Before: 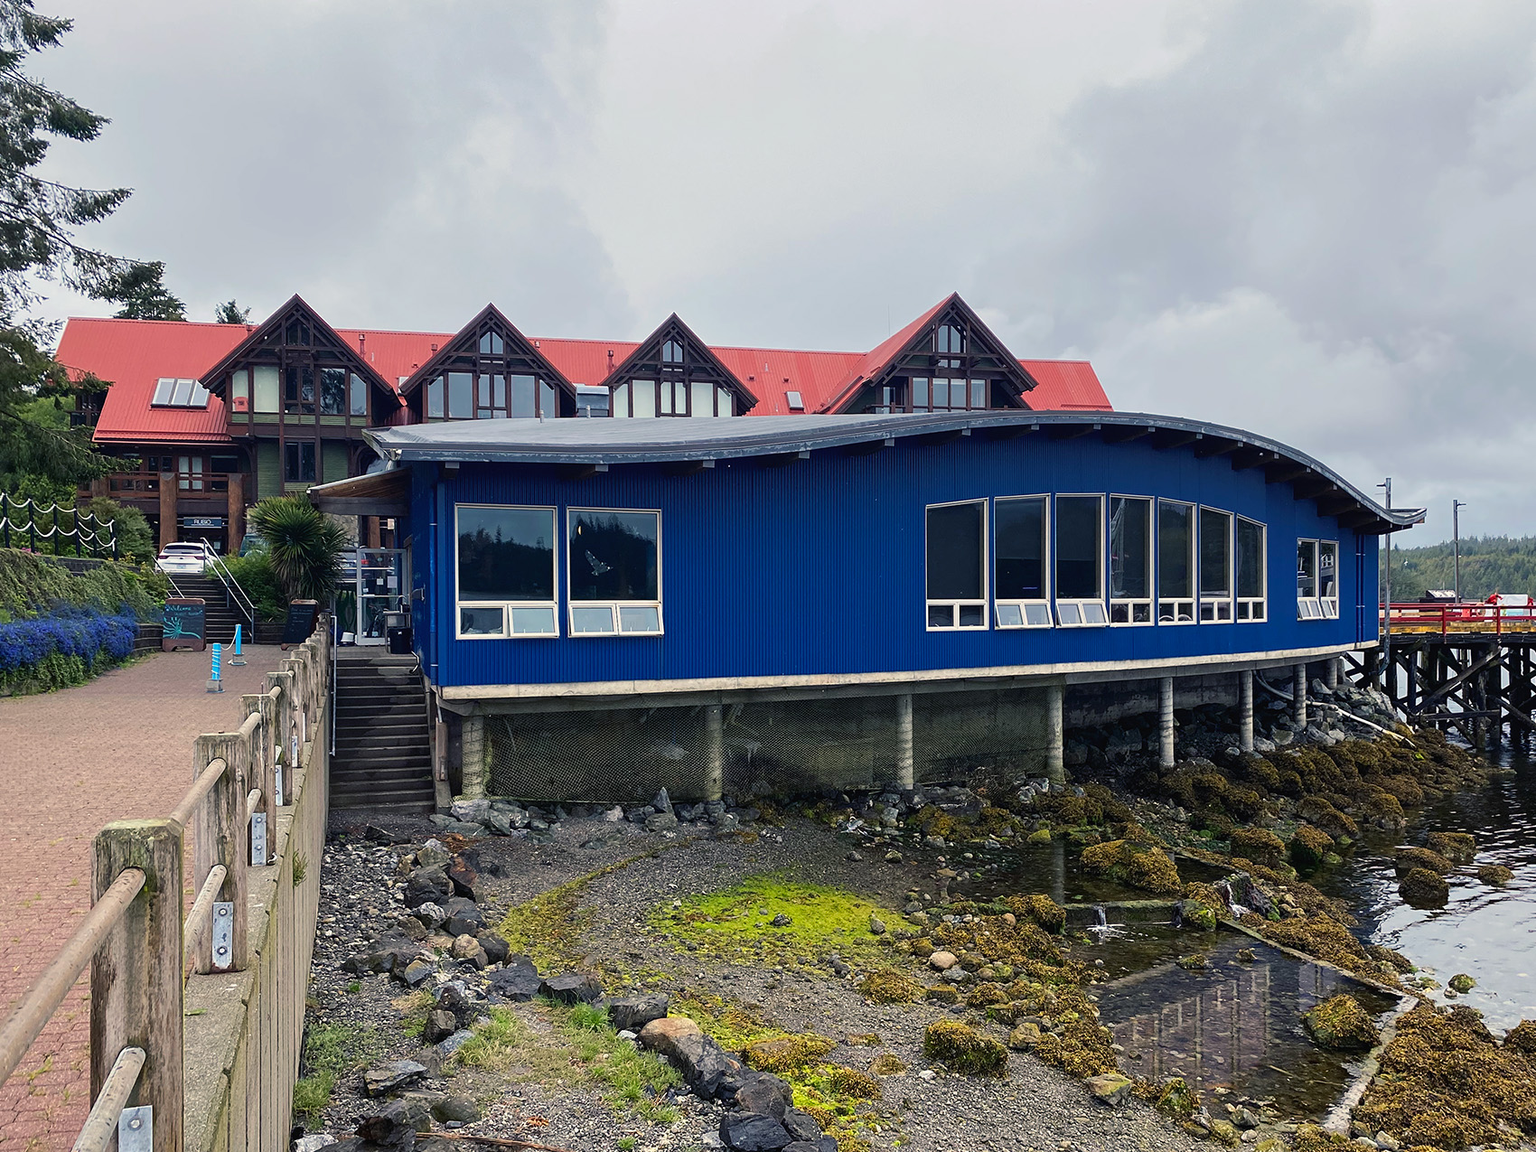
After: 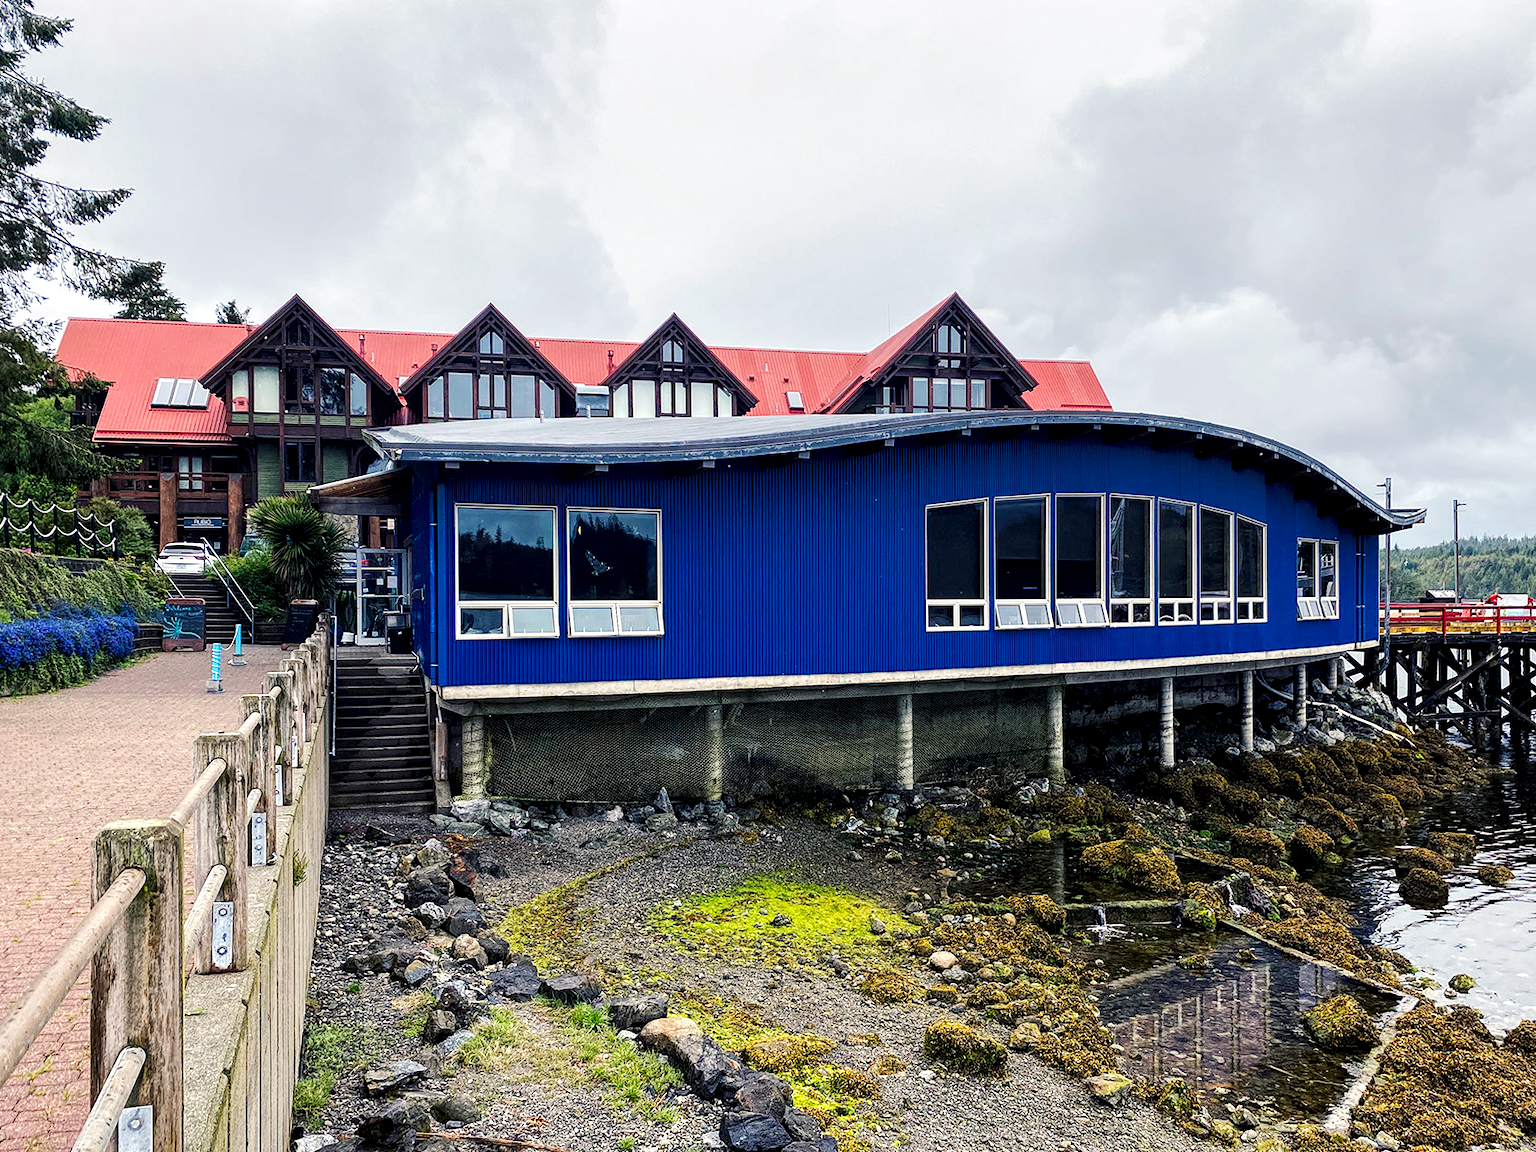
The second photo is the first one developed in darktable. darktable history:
base curve: curves: ch0 [(0, 0) (0.032, 0.025) (0.121, 0.166) (0.206, 0.329) (0.605, 0.79) (1, 1)], preserve colors none
local contrast: highlights 100%, shadows 100%, detail 200%, midtone range 0.2
